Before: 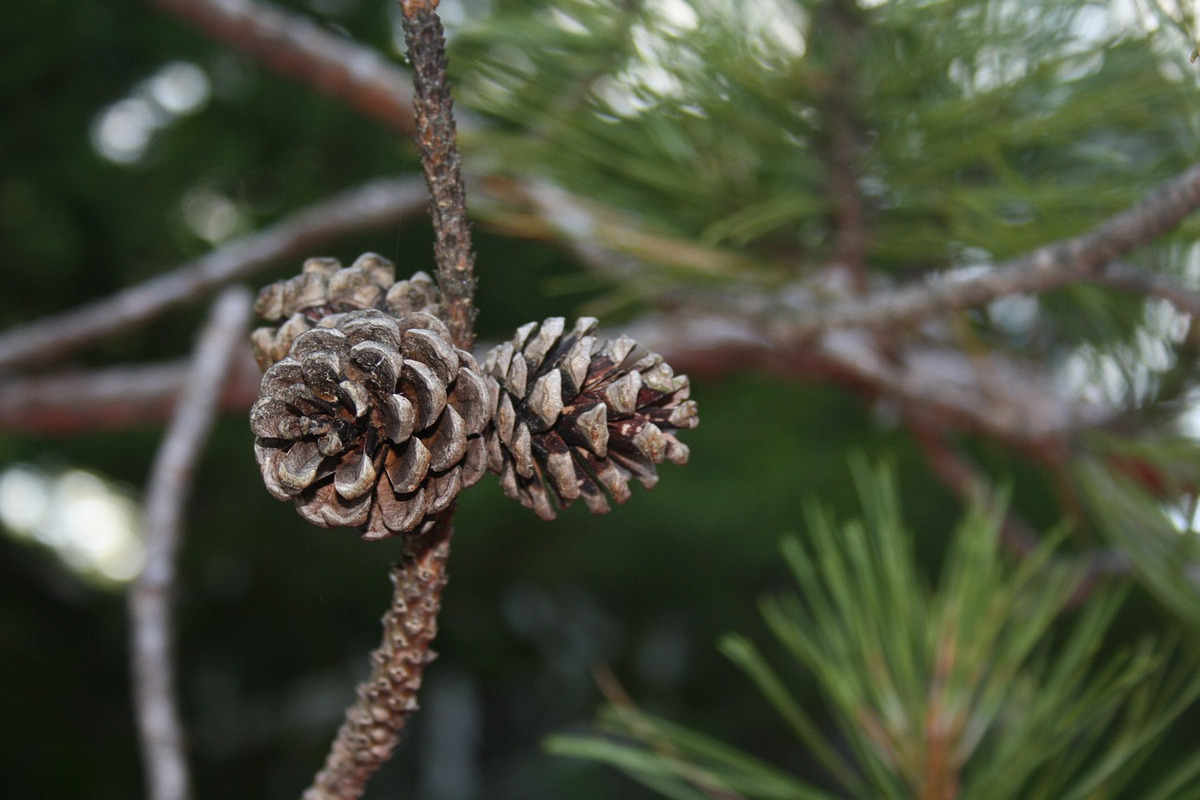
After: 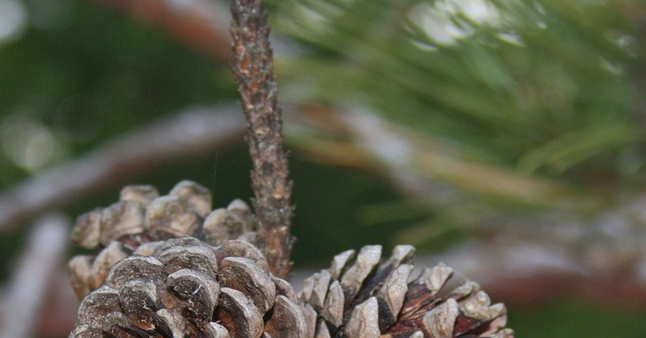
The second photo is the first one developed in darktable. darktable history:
crop: left 15.306%, top 9.065%, right 30.789%, bottom 48.638%
shadows and highlights: on, module defaults
